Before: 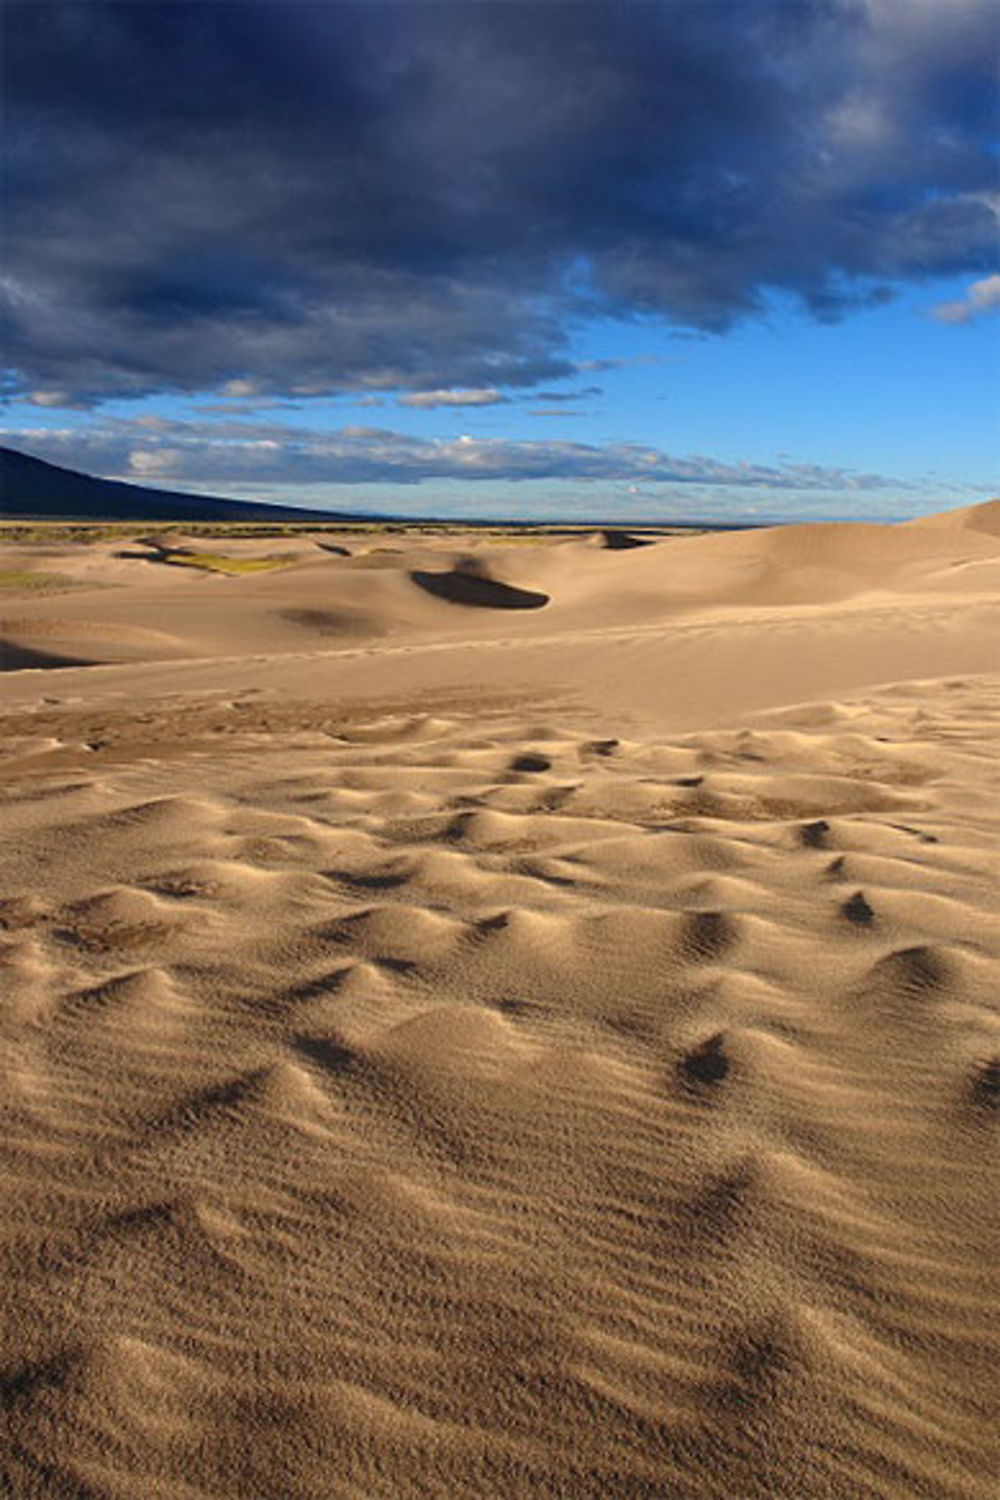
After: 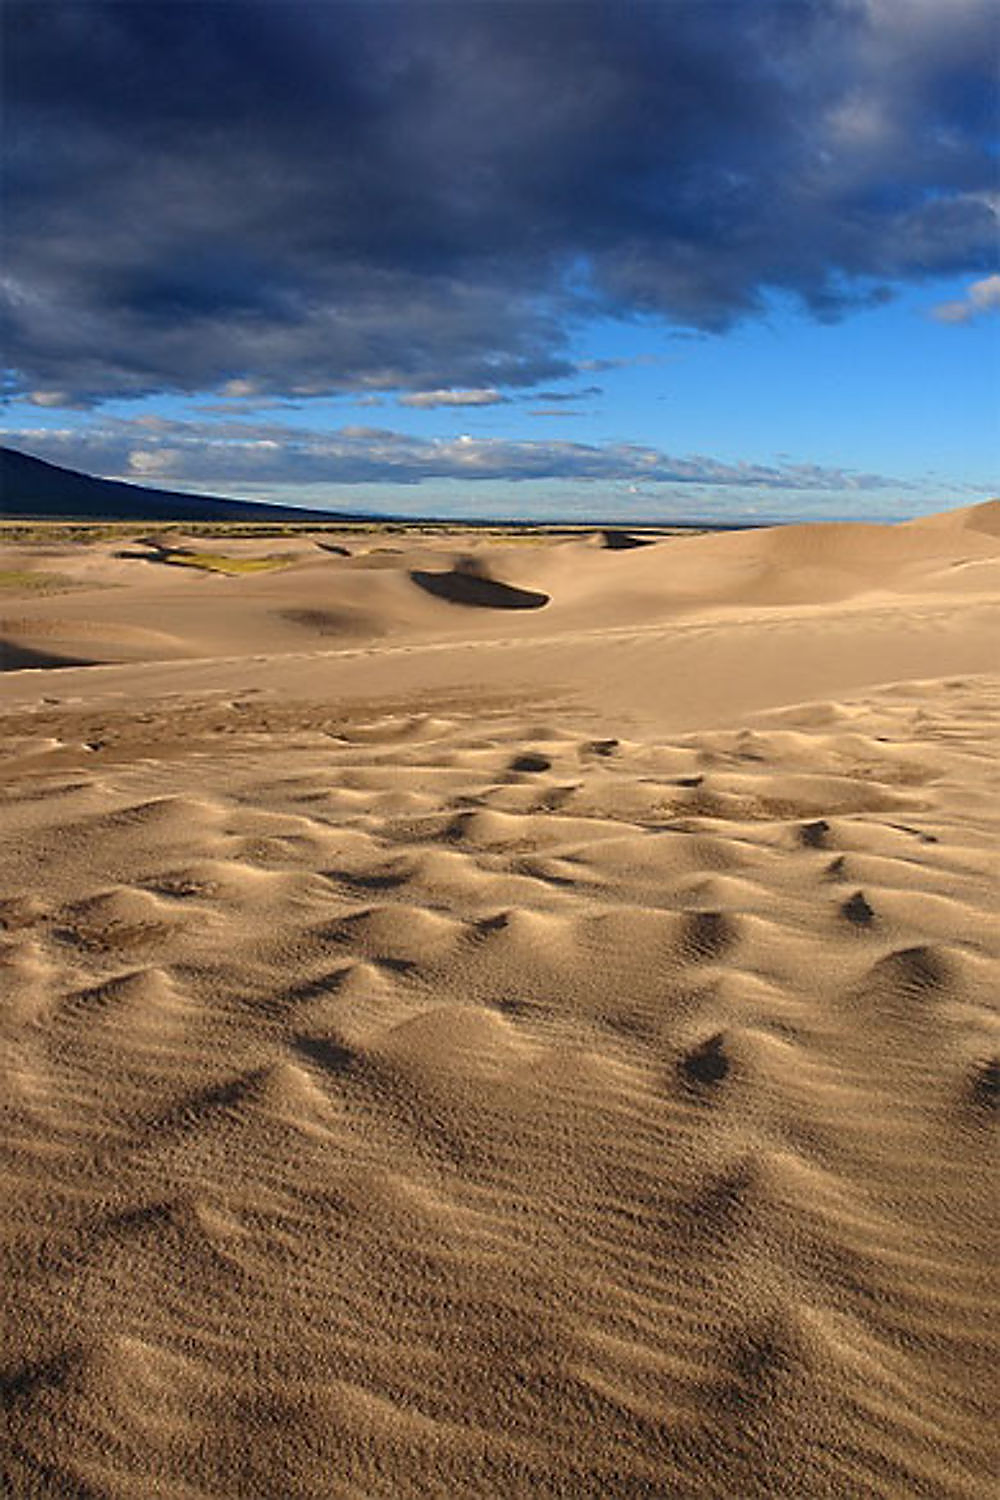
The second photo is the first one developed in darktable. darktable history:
sharpen: radius 1.386, amount 1.255, threshold 0.759
